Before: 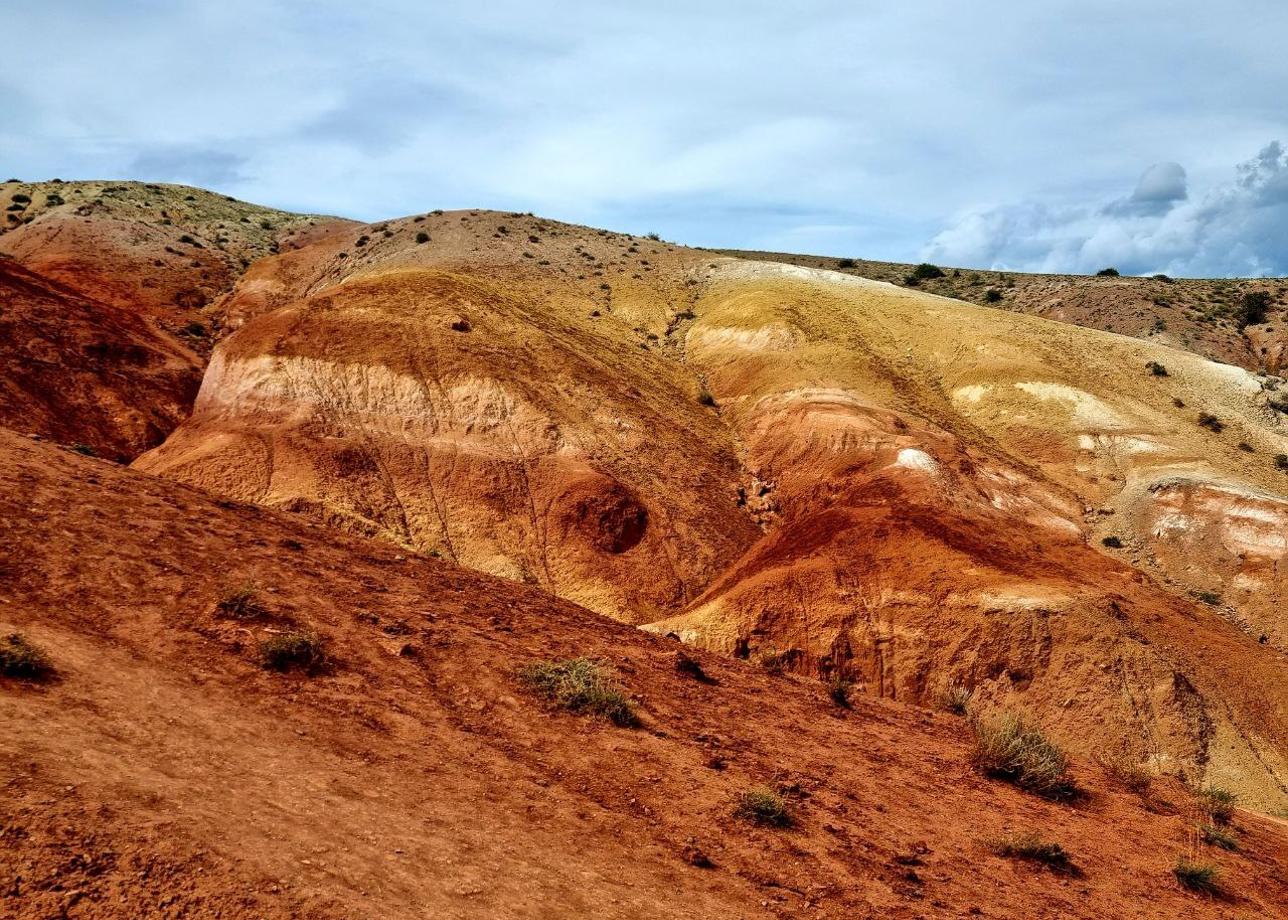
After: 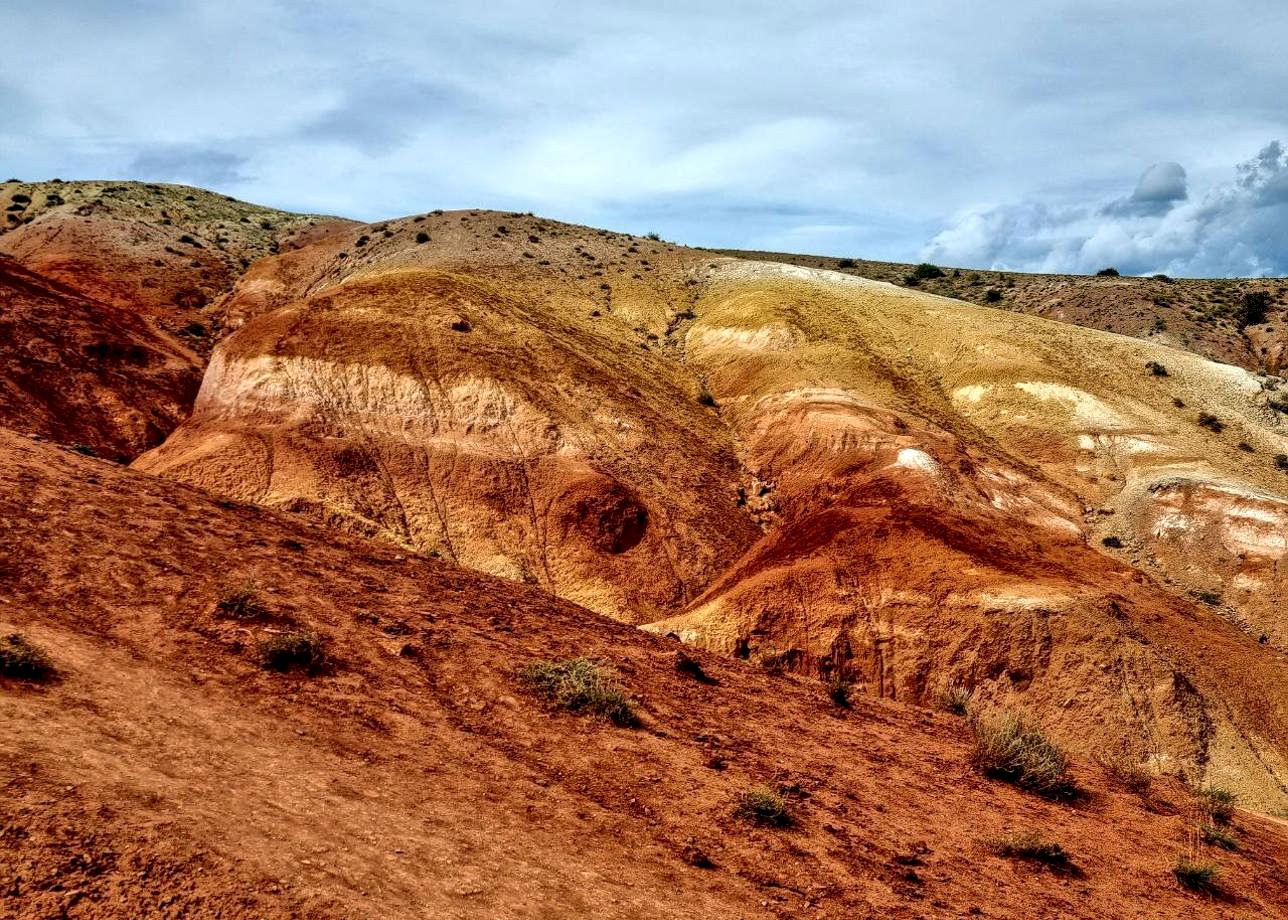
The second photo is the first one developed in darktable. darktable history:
local contrast: highlights 40%, shadows 60%, detail 136%, midtone range 0.514
shadows and highlights: shadows 37.27, highlights -28.18, soften with gaussian
